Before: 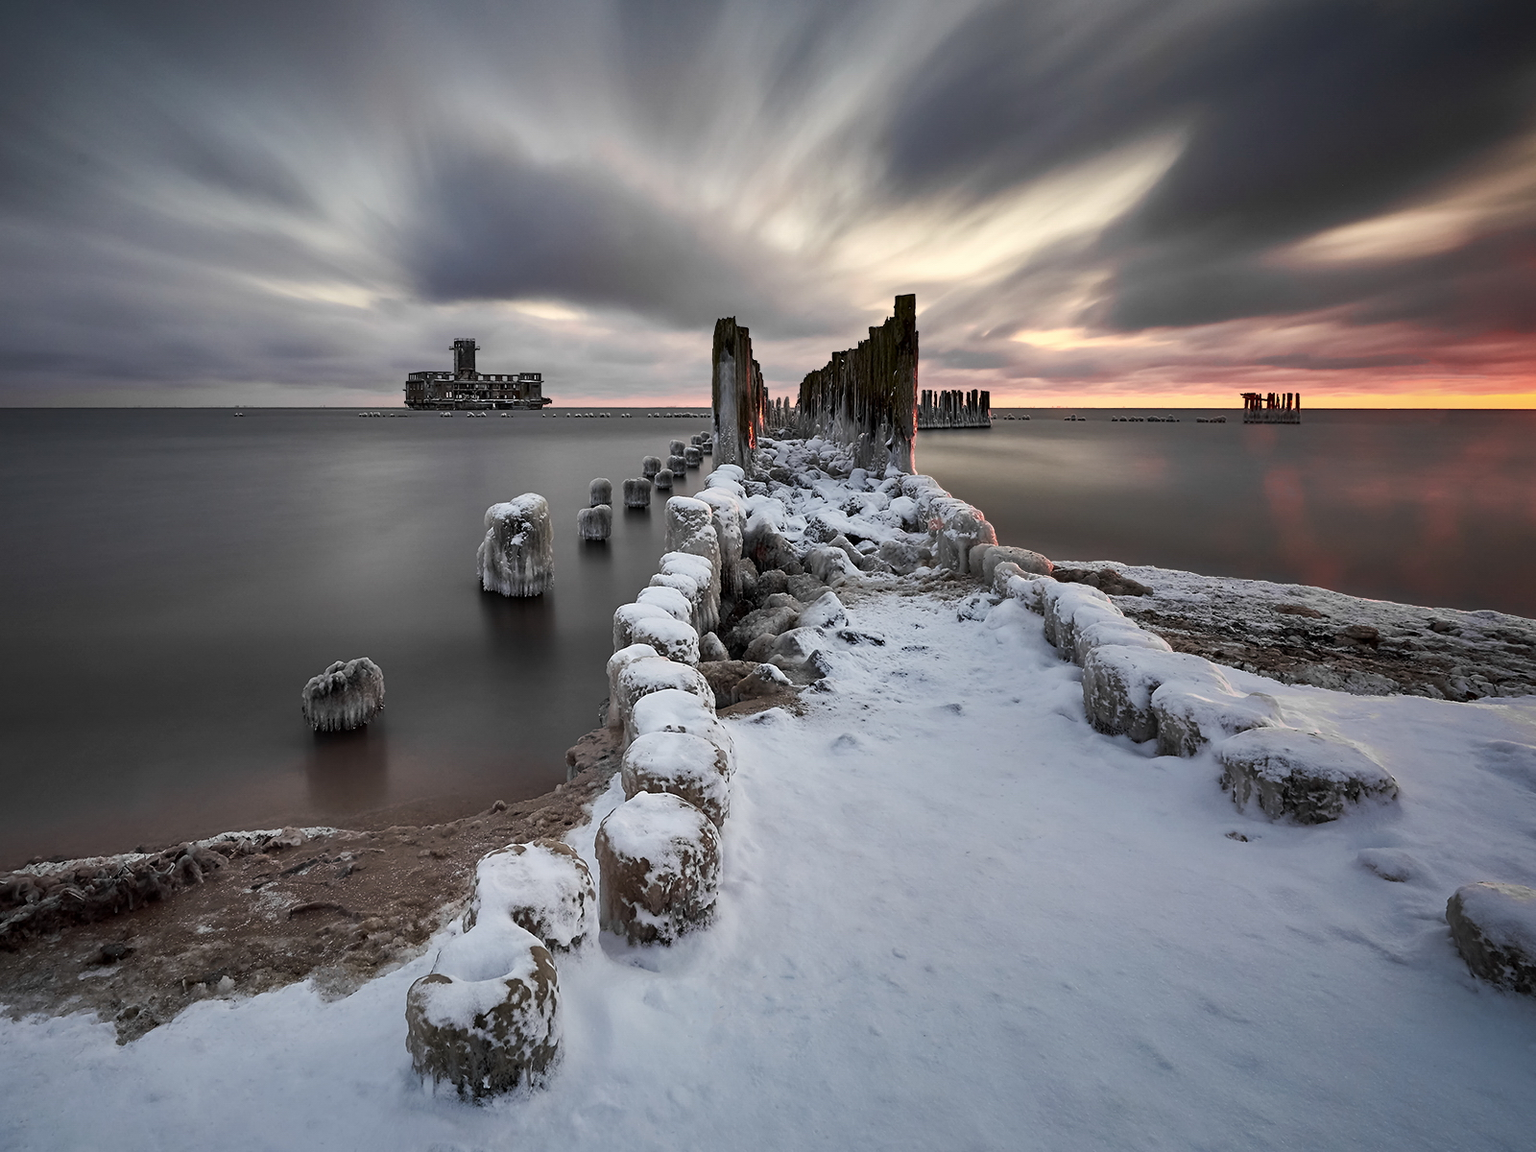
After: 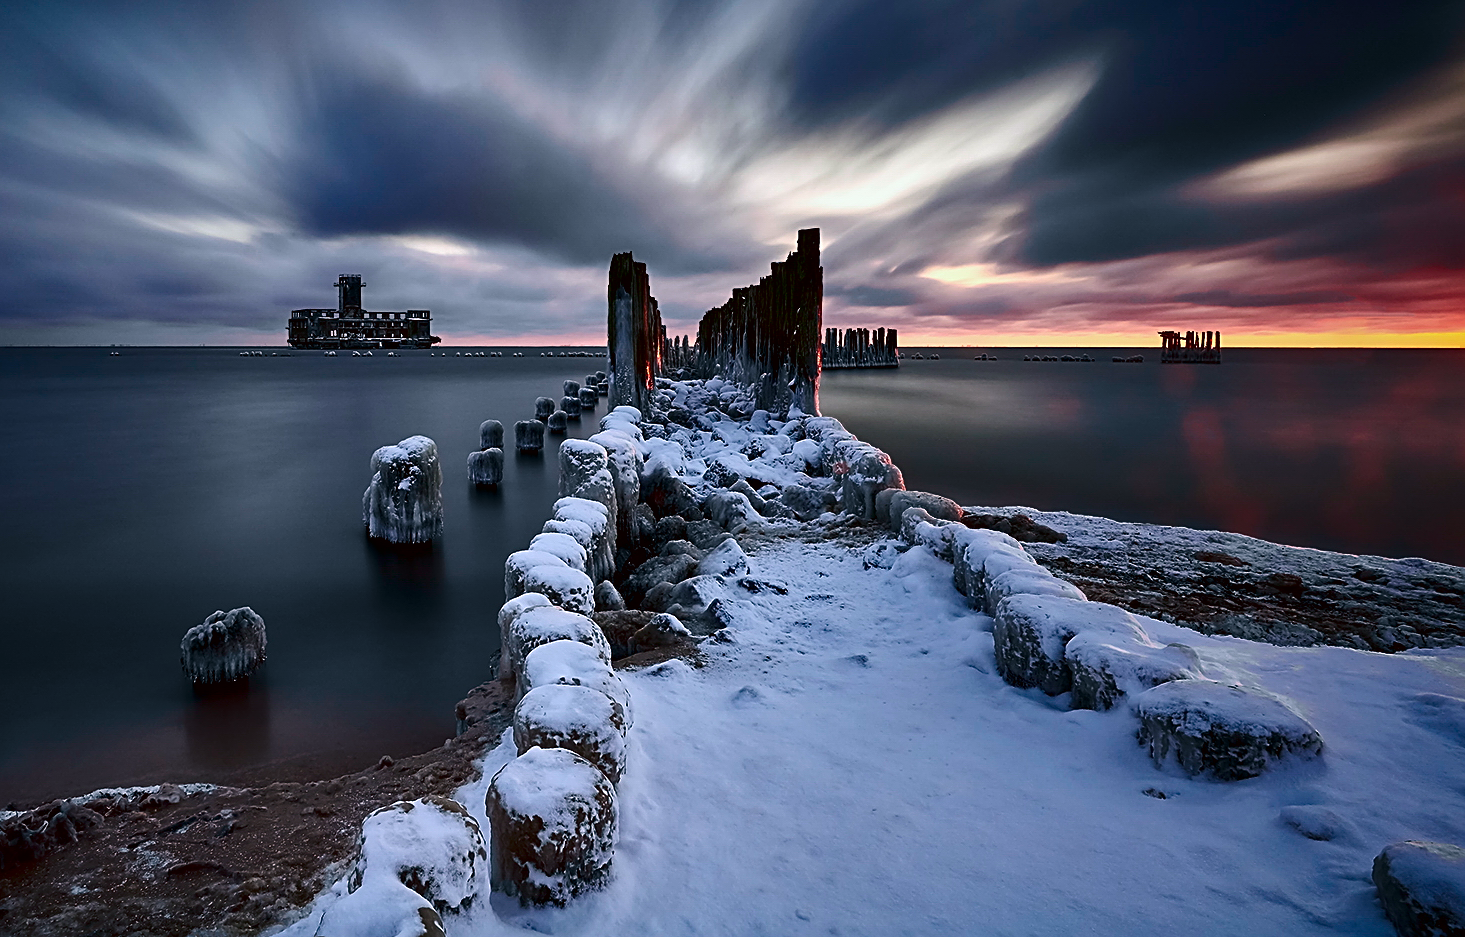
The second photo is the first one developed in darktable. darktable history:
color correction: highlights a* 18.12, highlights b* 36.14, shadows a* 1.34, shadows b* 6.59, saturation 1.01
crop: left 8.43%, top 6.574%, bottom 15.343%
color calibration: illuminant custom, x 0.434, y 0.395, temperature 3052.7 K
contrast brightness saturation: contrast 0.098, brightness -0.264, saturation 0.144
sharpen: on, module defaults
